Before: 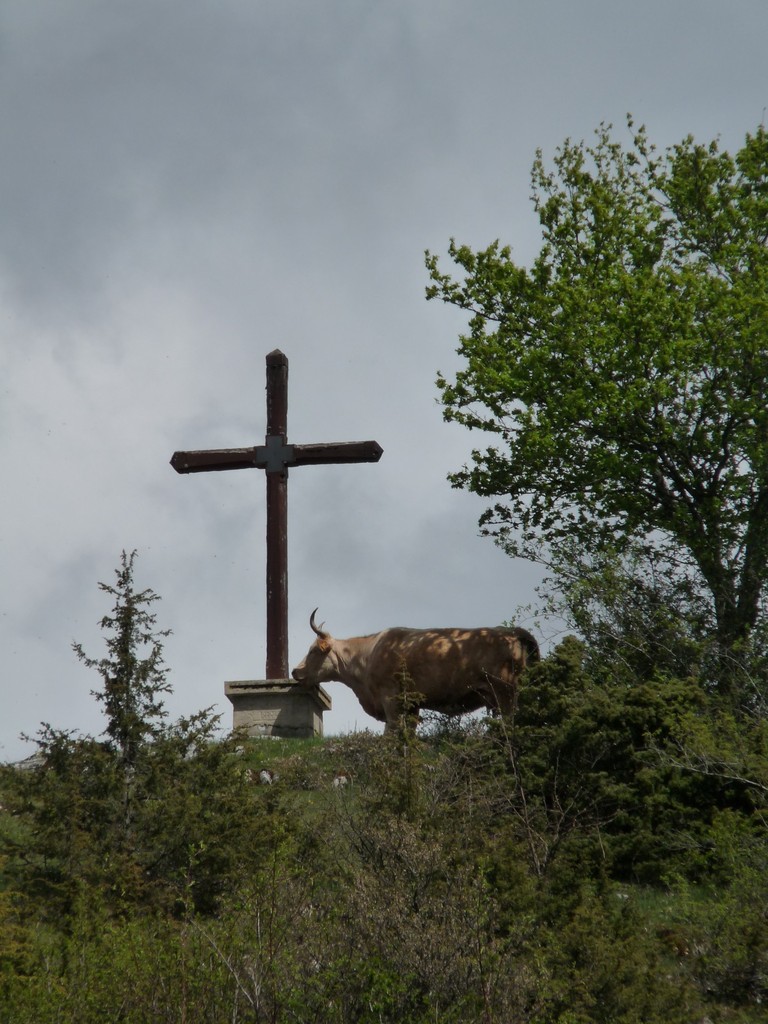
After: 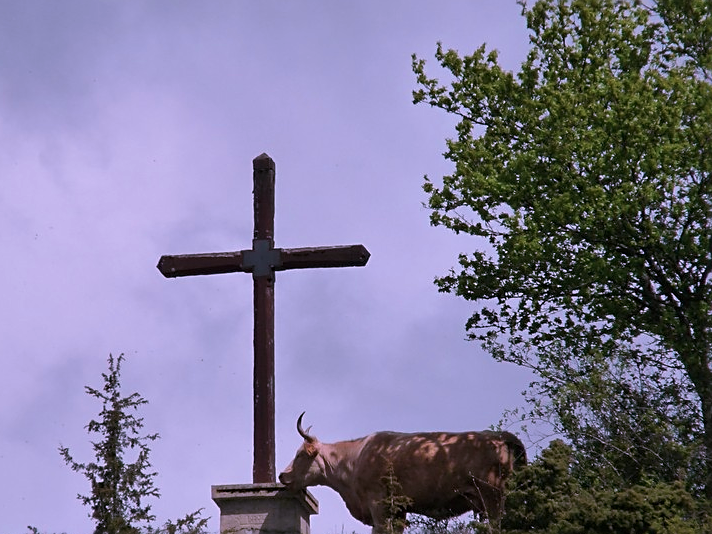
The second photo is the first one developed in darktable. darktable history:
velvia: on, module defaults
color correction: highlights a* 15.03, highlights b* -25.07
crop: left 1.744%, top 19.225%, right 5.069%, bottom 28.357%
sharpen: on, module defaults
